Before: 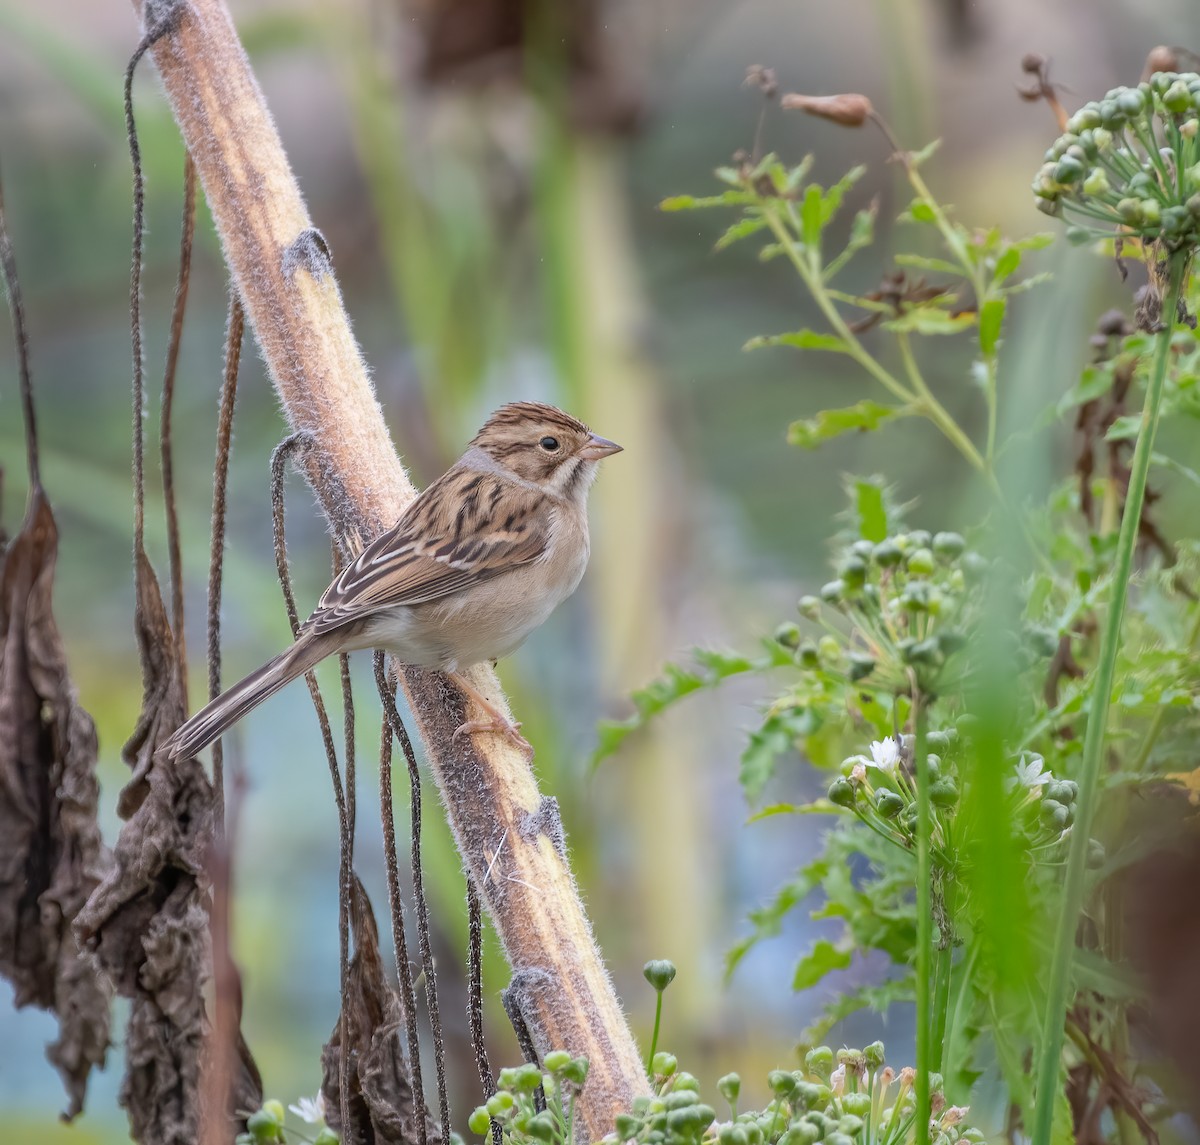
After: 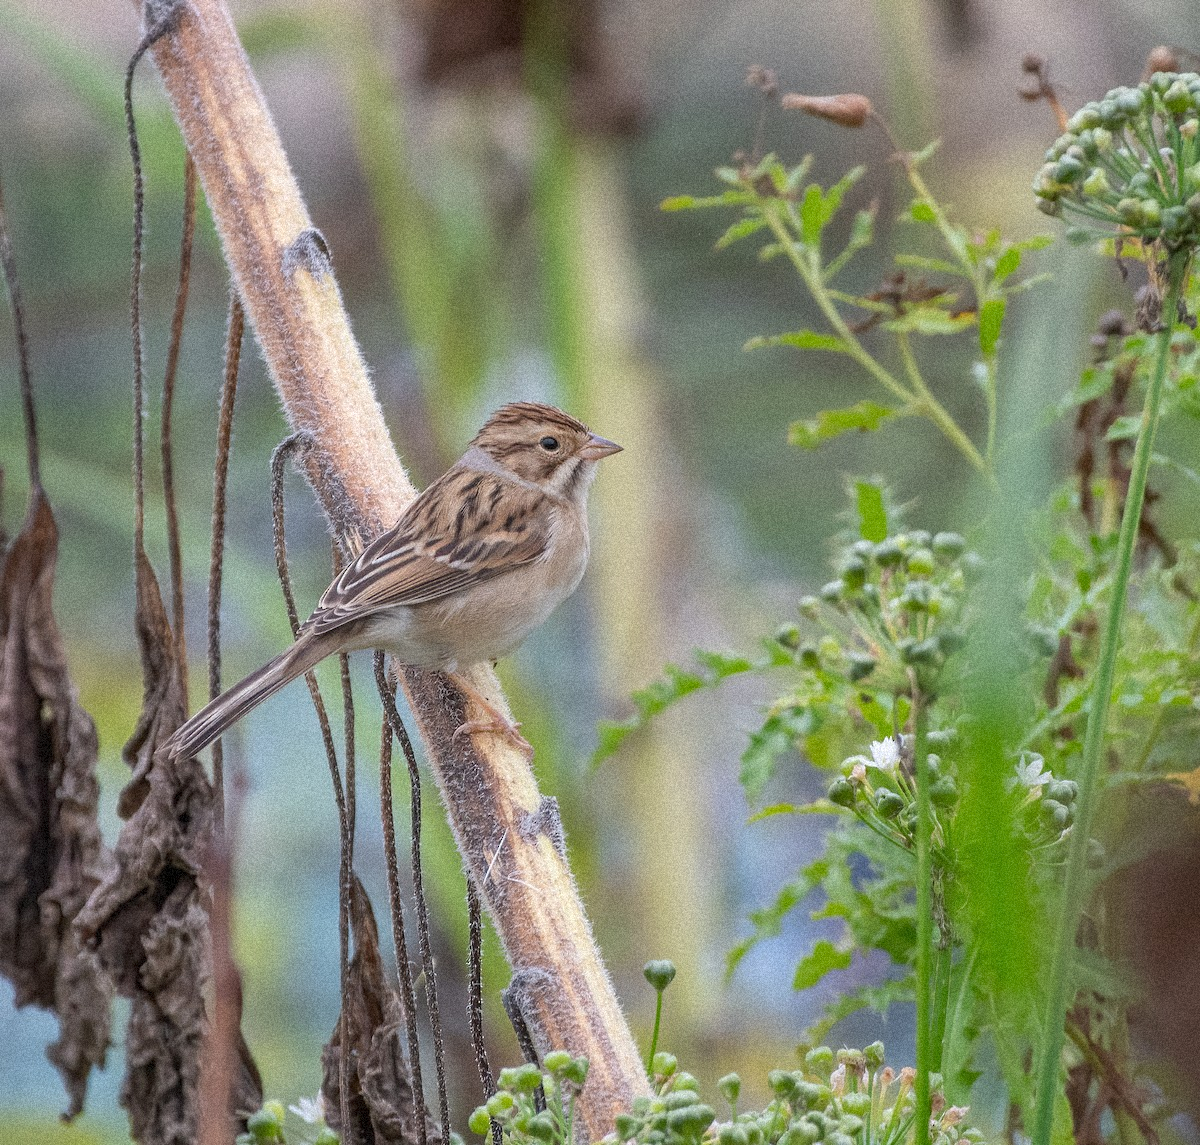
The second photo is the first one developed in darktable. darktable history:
grain: coarseness 9.38 ISO, strength 34.99%, mid-tones bias 0%
shadows and highlights: shadows 37.27, highlights -28.18, soften with gaussian
